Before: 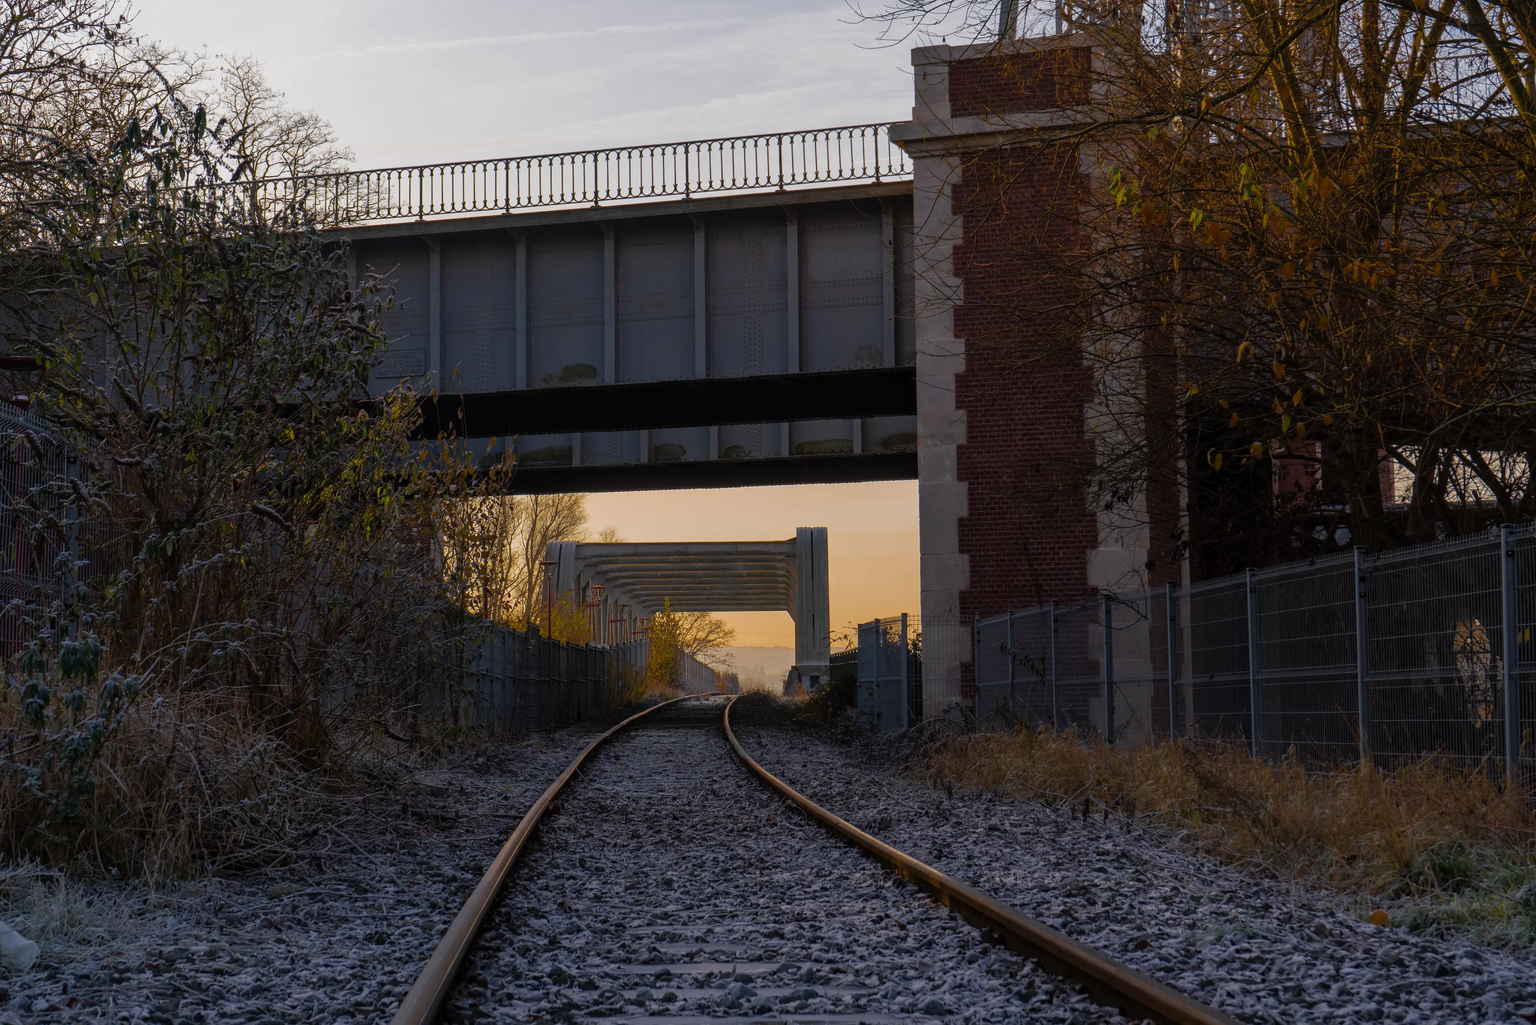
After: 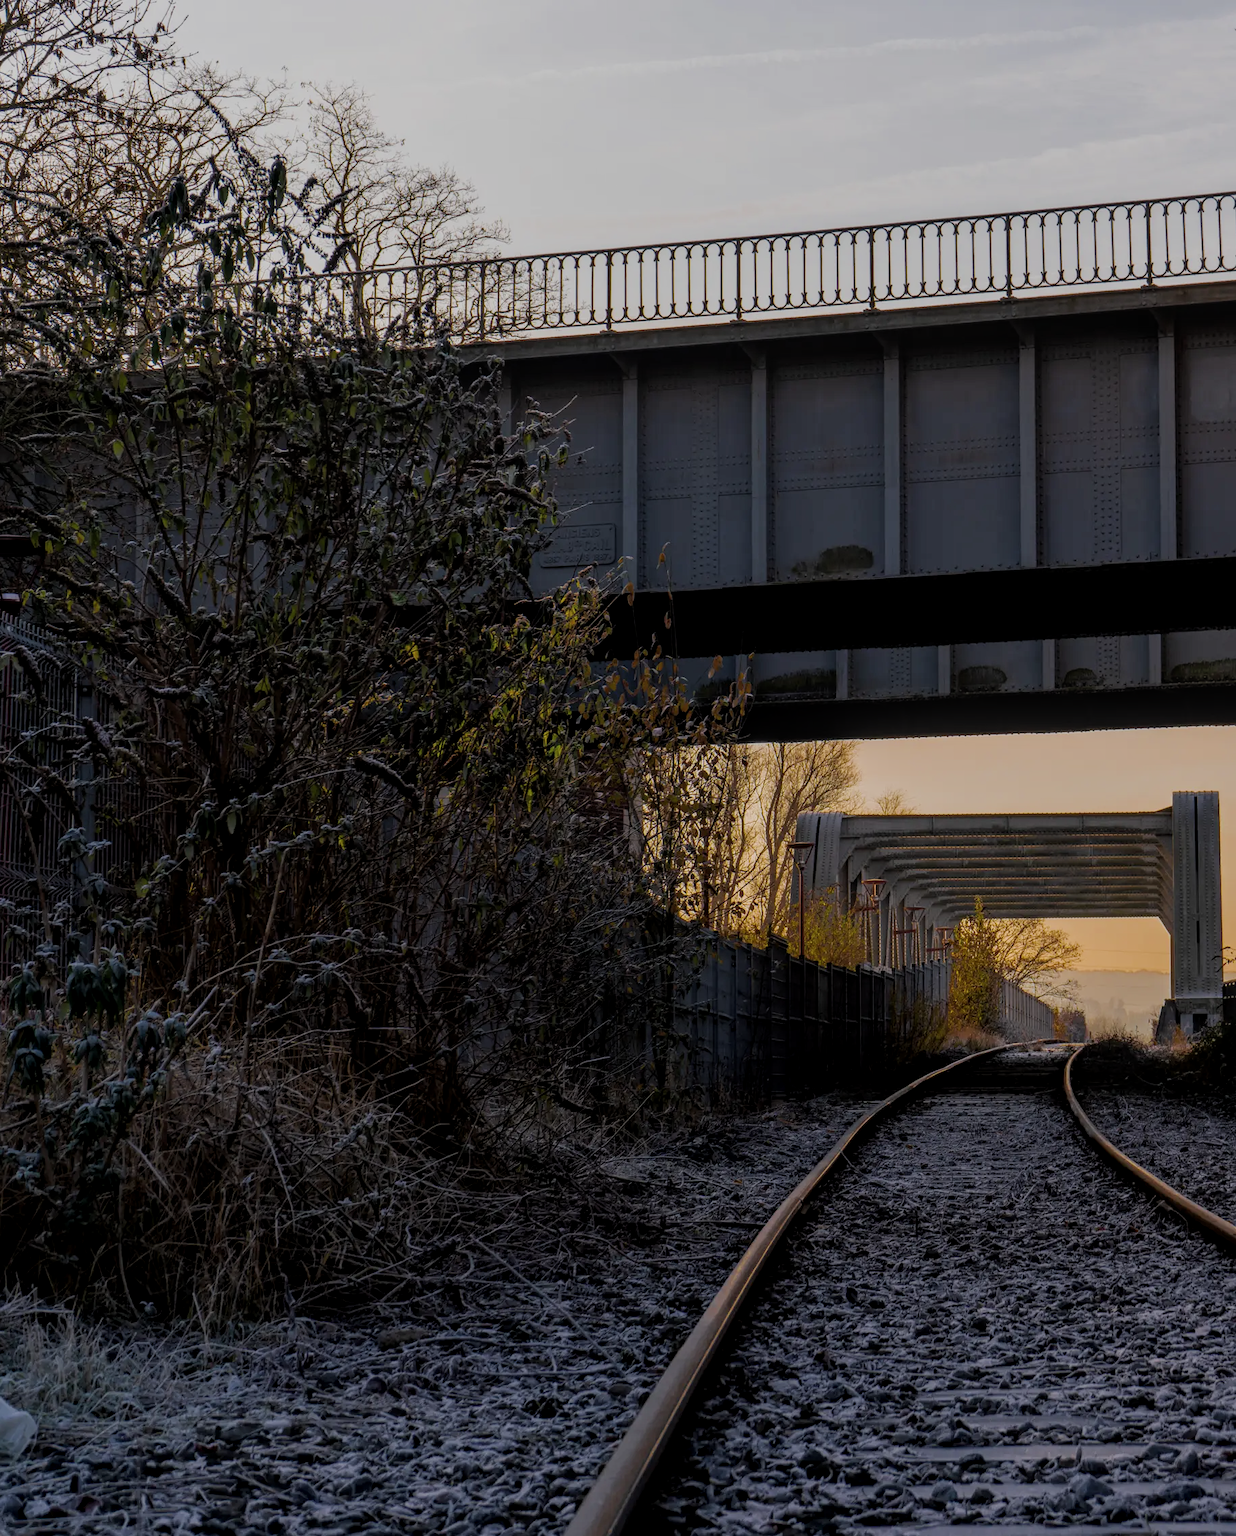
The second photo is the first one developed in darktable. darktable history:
crop: left 1%, right 45.358%, bottom 0.09%
local contrast: on, module defaults
filmic rgb: black relative exposure -8.47 EV, white relative exposure 4.69 EV, hardness 3.81
